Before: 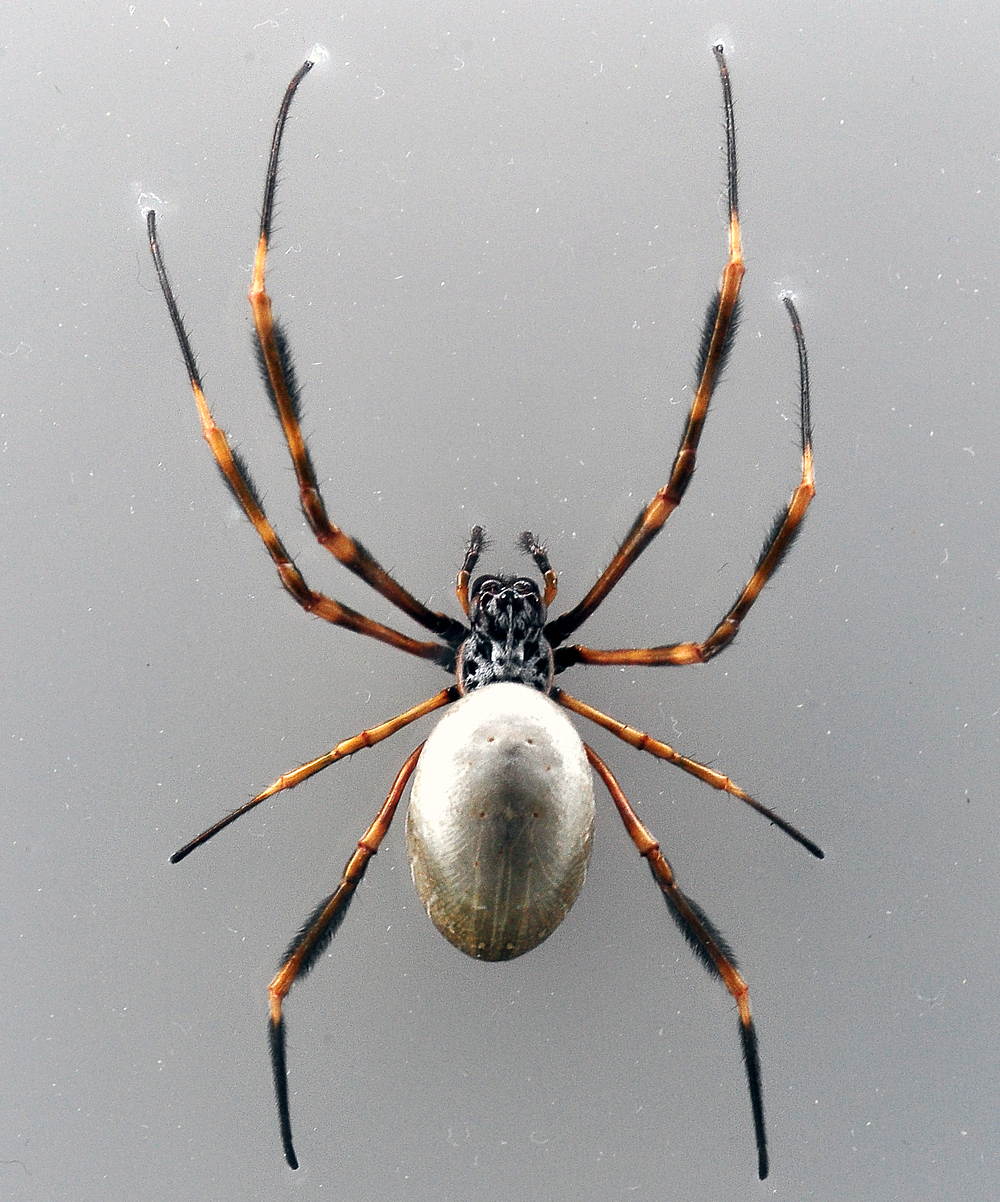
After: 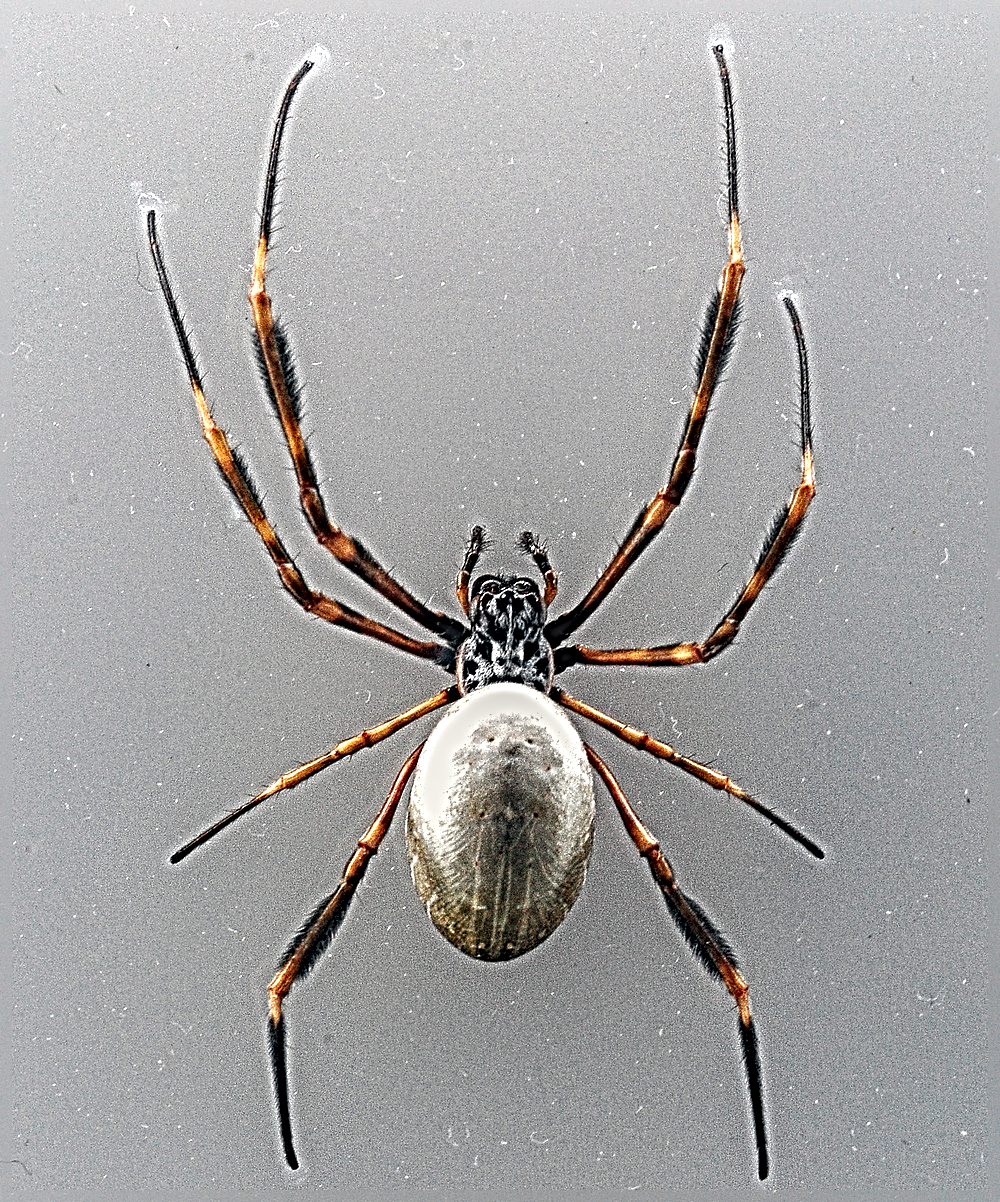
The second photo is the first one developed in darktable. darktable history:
sharpen: radius 6.3, amount 1.8, threshold 0
local contrast: highlights 0%, shadows 0%, detail 133%
exposure: compensate highlight preservation false
